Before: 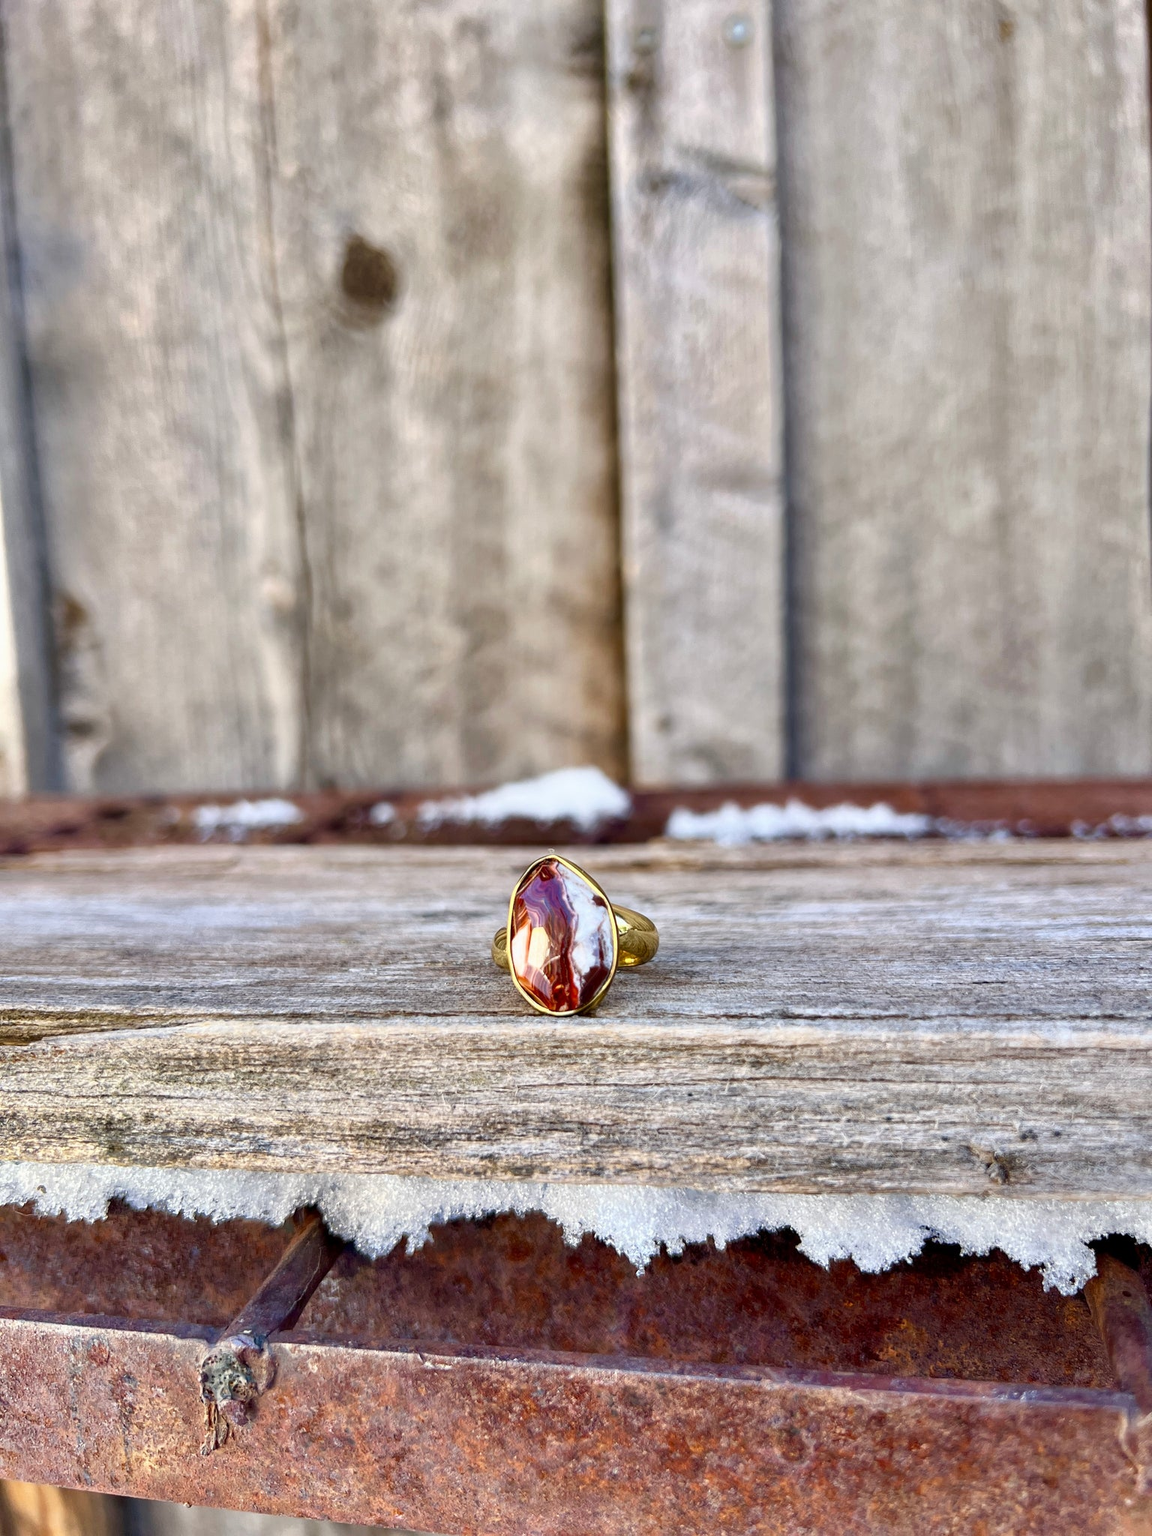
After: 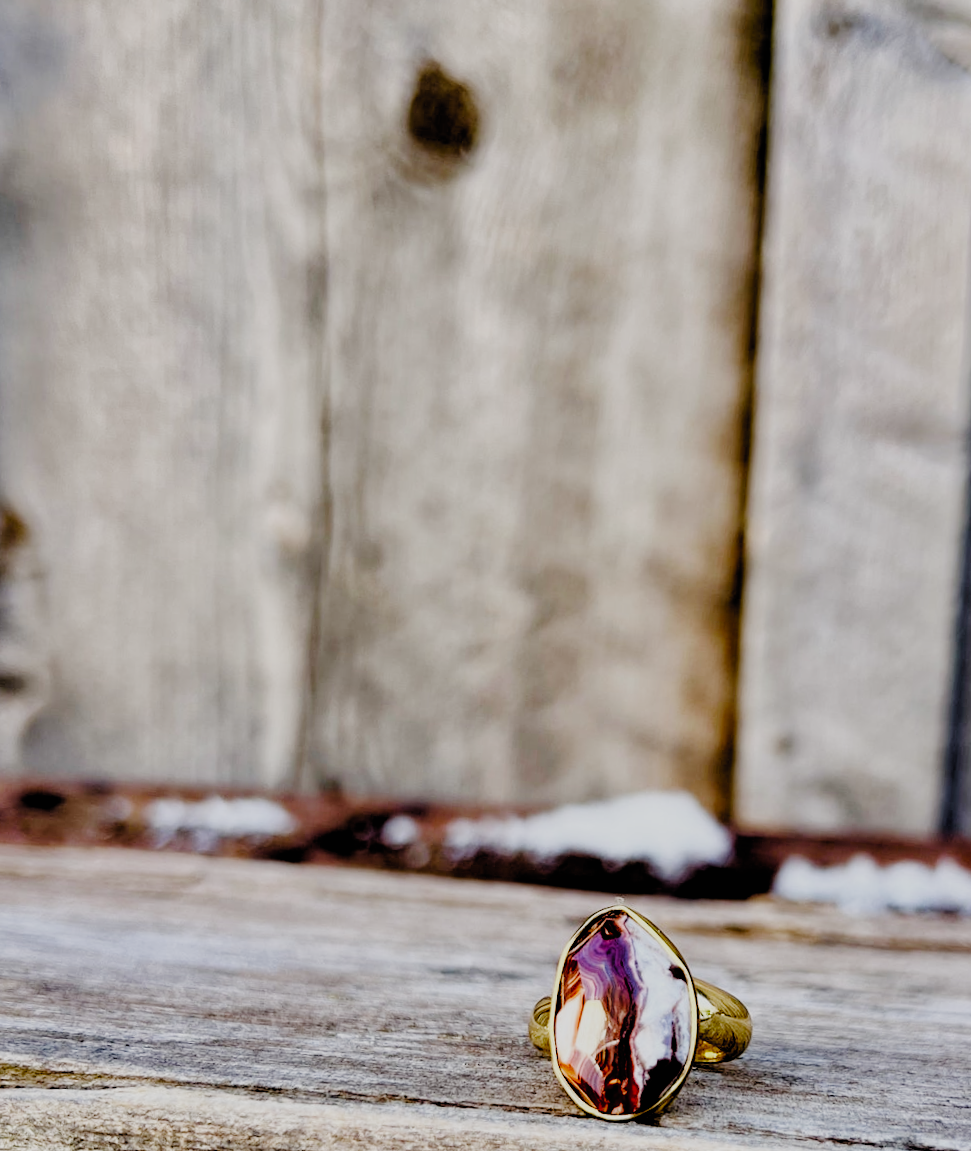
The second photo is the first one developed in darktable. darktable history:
crop and rotate: angle -4.99°, left 2.122%, top 6.945%, right 27.566%, bottom 30.519%
filmic rgb: black relative exposure -2.85 EV, white relative exposure 4.56 EV, hardness 1.77, contrast 1.25, preserve chrominance no, color science v5 (2021)
